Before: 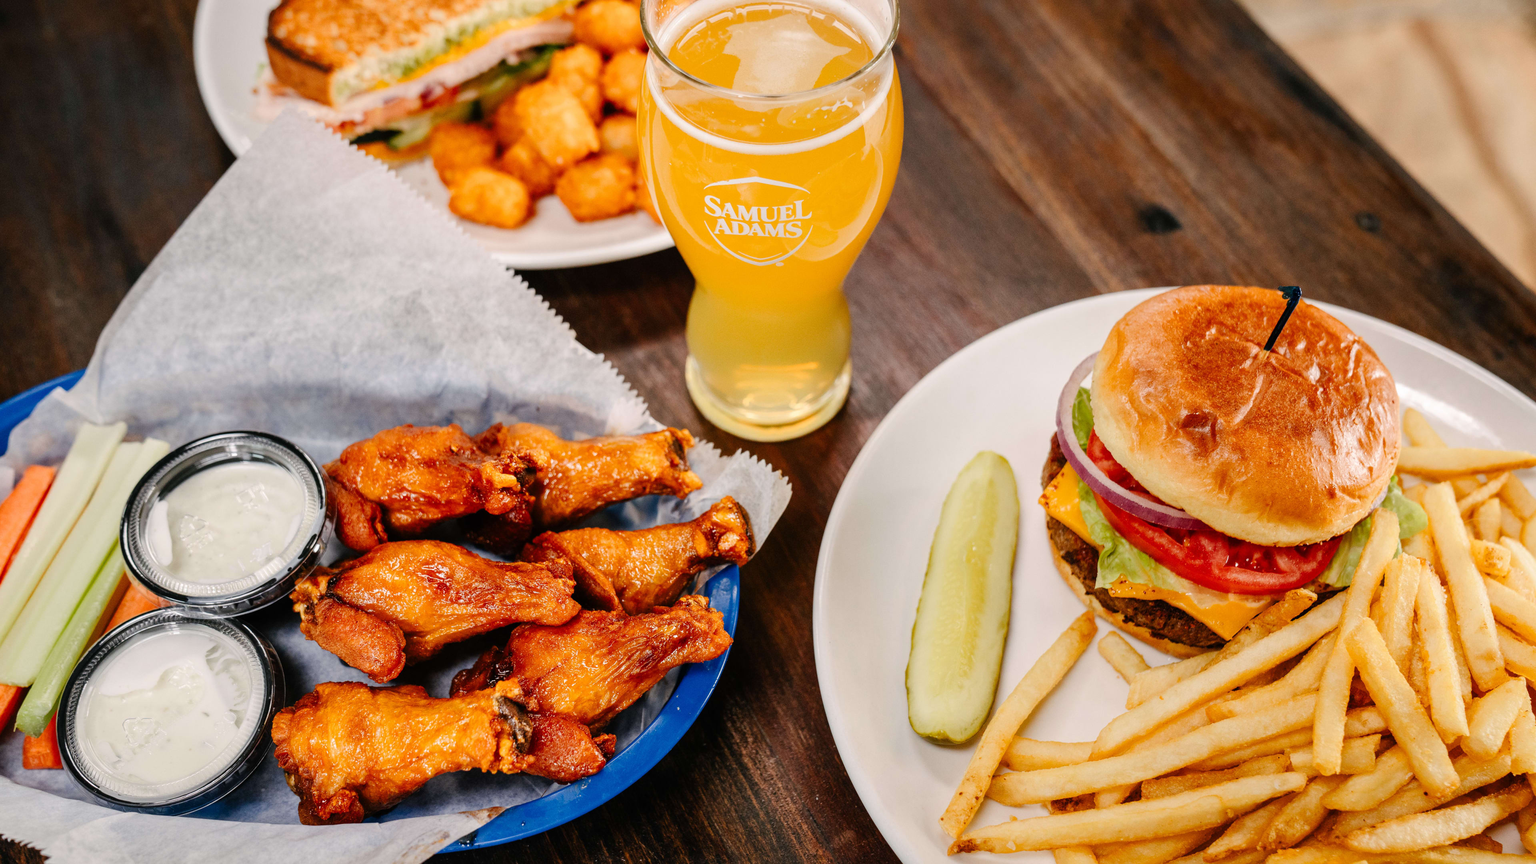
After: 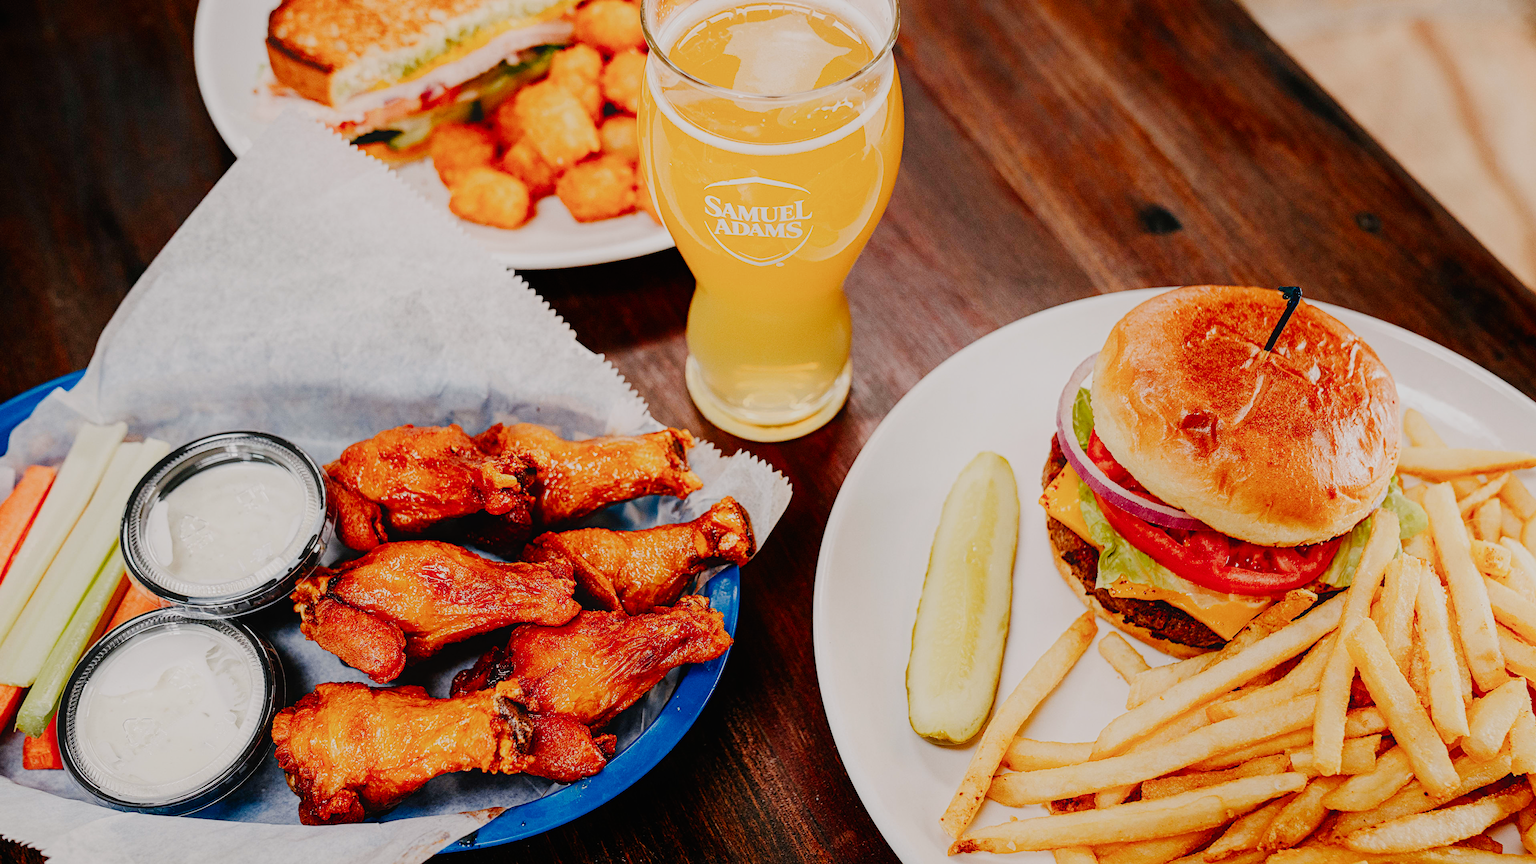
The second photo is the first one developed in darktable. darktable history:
sigmoid "smooth": skew -0.2, preserve hue 0%, red attenuation 0.1, red rotation 0.035, green attenuation 0.1, green rotation -0.017, blue attenuation 0.15, blue rotation -0.052, base primaries Rec2020
contrast equalizer "soft": y [[0.439, 0.44, 0.442, 0.457, 0.493, 0.498], [0.5 ×6], [0.5 ×6], [0 ×6], [0 ×6]]
color balance rgb "basic colorfulness: standard": perceptual saturation grading › global saturation 20%, perceptual saturation grading › highlights -25%, perceptual saturation grading › shadows 25%
color balance rgb "medium contrast": perceptual brilliance grading › highlights 20%, perceptual brilliance grading › mid-tones 10%, perceptual brilliance grading › shadows -20%
diffuse or sharpen "sharpen demosaicing: AA filter": edge sensitivity 1, 1st order anisotropy 100%, 2nd order anisotropy 100%, 3rd order anisotropy 100%, 4th order anisotropy 100%, 1st order speed -25%, 2nd order speed -25%, 3rd order speed -25%, 4th order speed -25%
diffuse or sharpen "diffusion": radius span 77, 1st order speed 50%, 2nd order speed 50%, 3rd order speed 50%, 4th order speed 50% | blend: blend mode normal, opacity 25%; mask: uniform (no mask)
haze removal: strength -0.1, adaptive false
rgb primaries "nice": tint hue -2.48°, red hue -0.024, green purity 1.08, blue hue -0.112, blue purity 1.17
exposure "magic lantern defaults": compensate highlight preservation false
